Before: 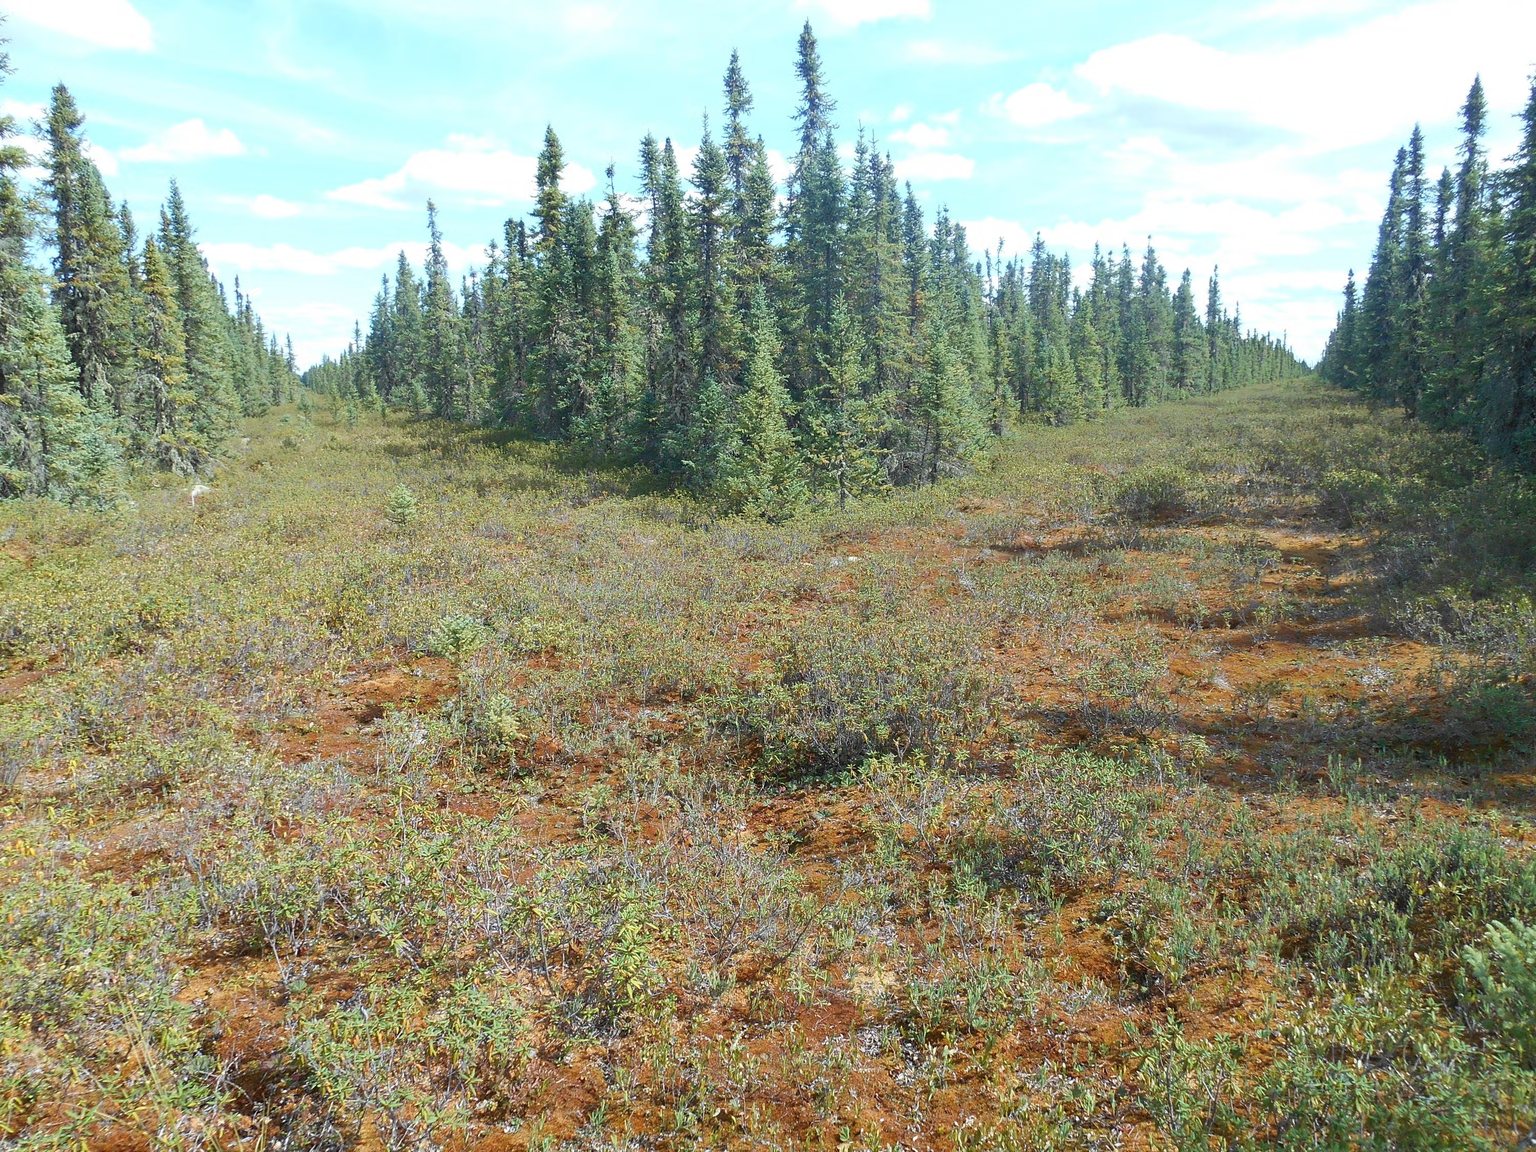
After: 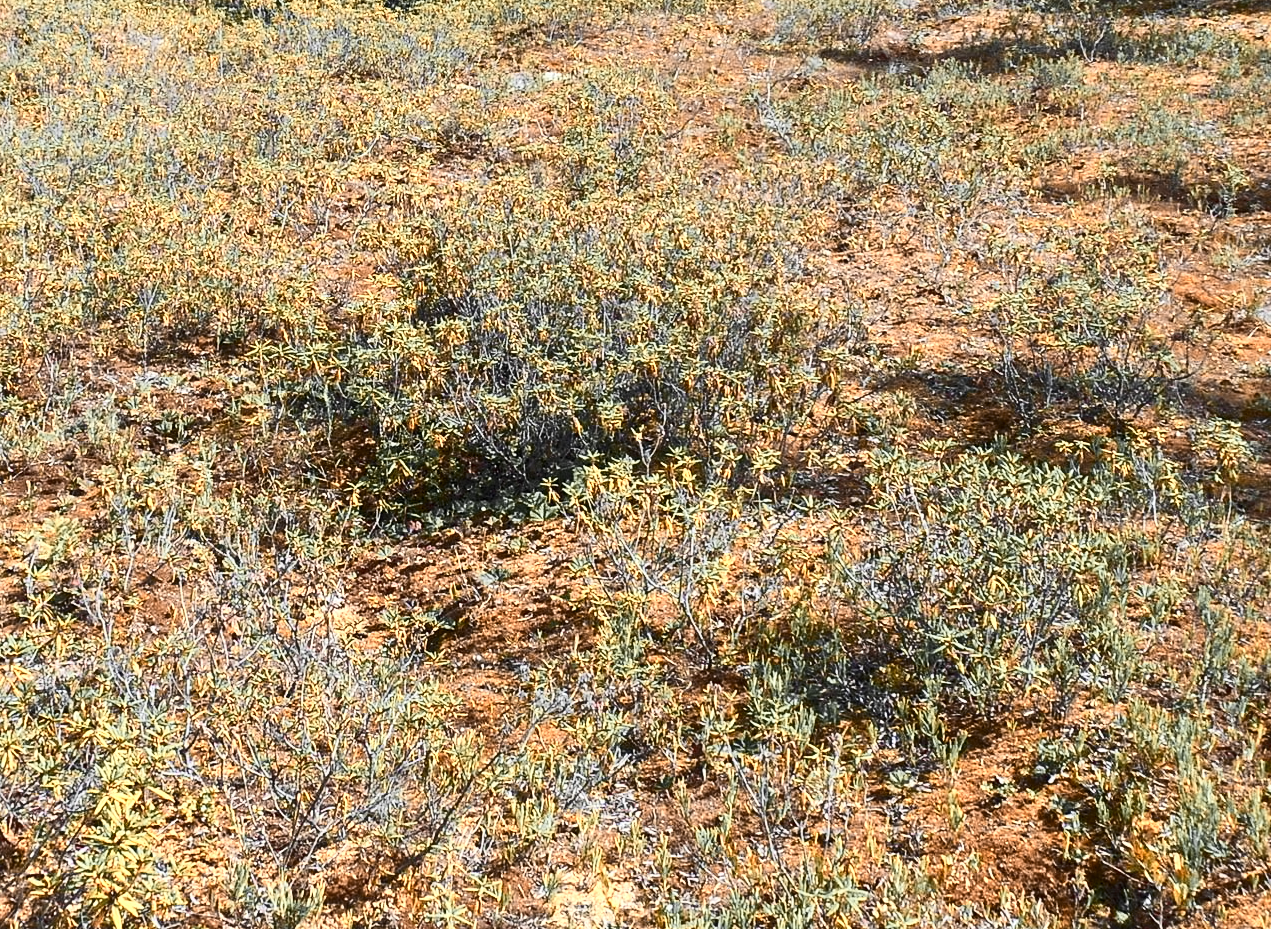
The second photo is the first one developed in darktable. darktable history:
crop: left 37.115%, top 45.143%, right 20.499%, bottom 13.553%
color zones: curves: ch0 [(0.009, 0.528) (0.136, 0.6) (0.255, 0.586) (0.39, 0.528) (0.522, 0.584) (0.686, 0.736) (0.849, 0.561)]; ch1 [(0.045, 0.781) (0.14, 0.416) (0.257, 0.695) (0.442, 0.032) (0.738, 0.338) (0.818, 0.632) (0.891, 0.741) (1, 0.704)]; ch2 [(0, 0.667) (0.141, 0.52) (0.26, 0.37) (0.474, 0.432) (0.743, 0.286)]
tone curve: curves: ch0 [(0, 0) (0.288, 0.201) (0.683, 0.793) (1, 1)], color space Lab, independent channels, preserve colors none
